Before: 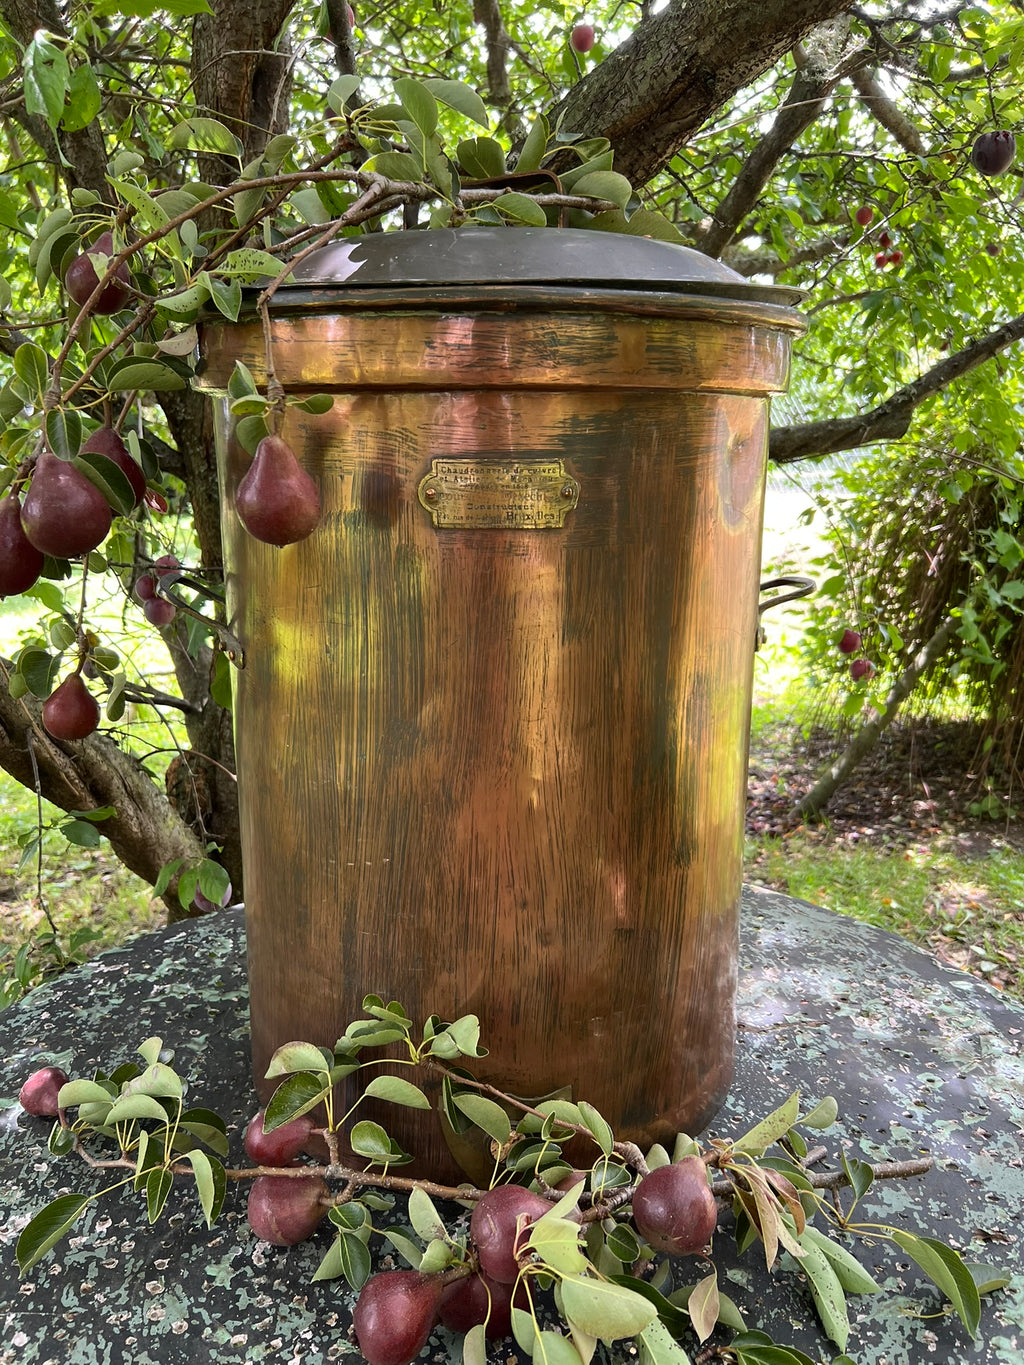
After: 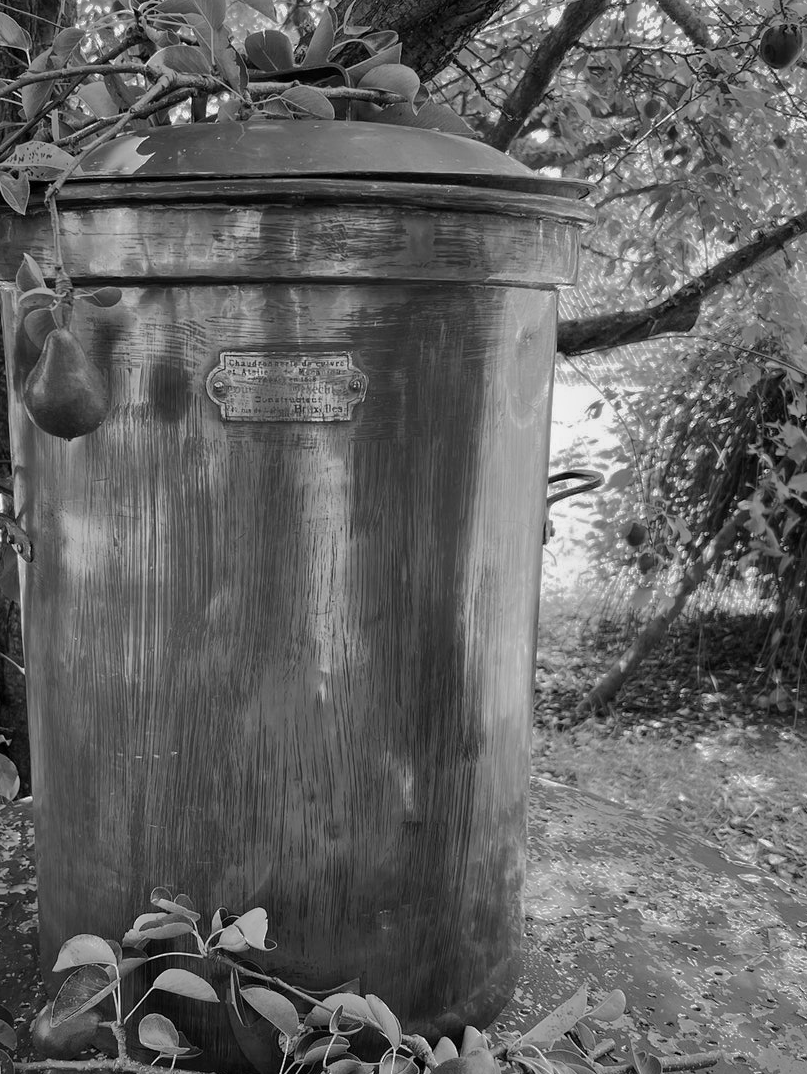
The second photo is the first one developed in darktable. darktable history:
monochrome: a 26.22, b 42.67, size 0.8
crop and rotate: left 20.74%, top 7.912%, right 0.375%, bottom 13.378%
shadows and highlights: shadows -19.91, highlights -73.15
